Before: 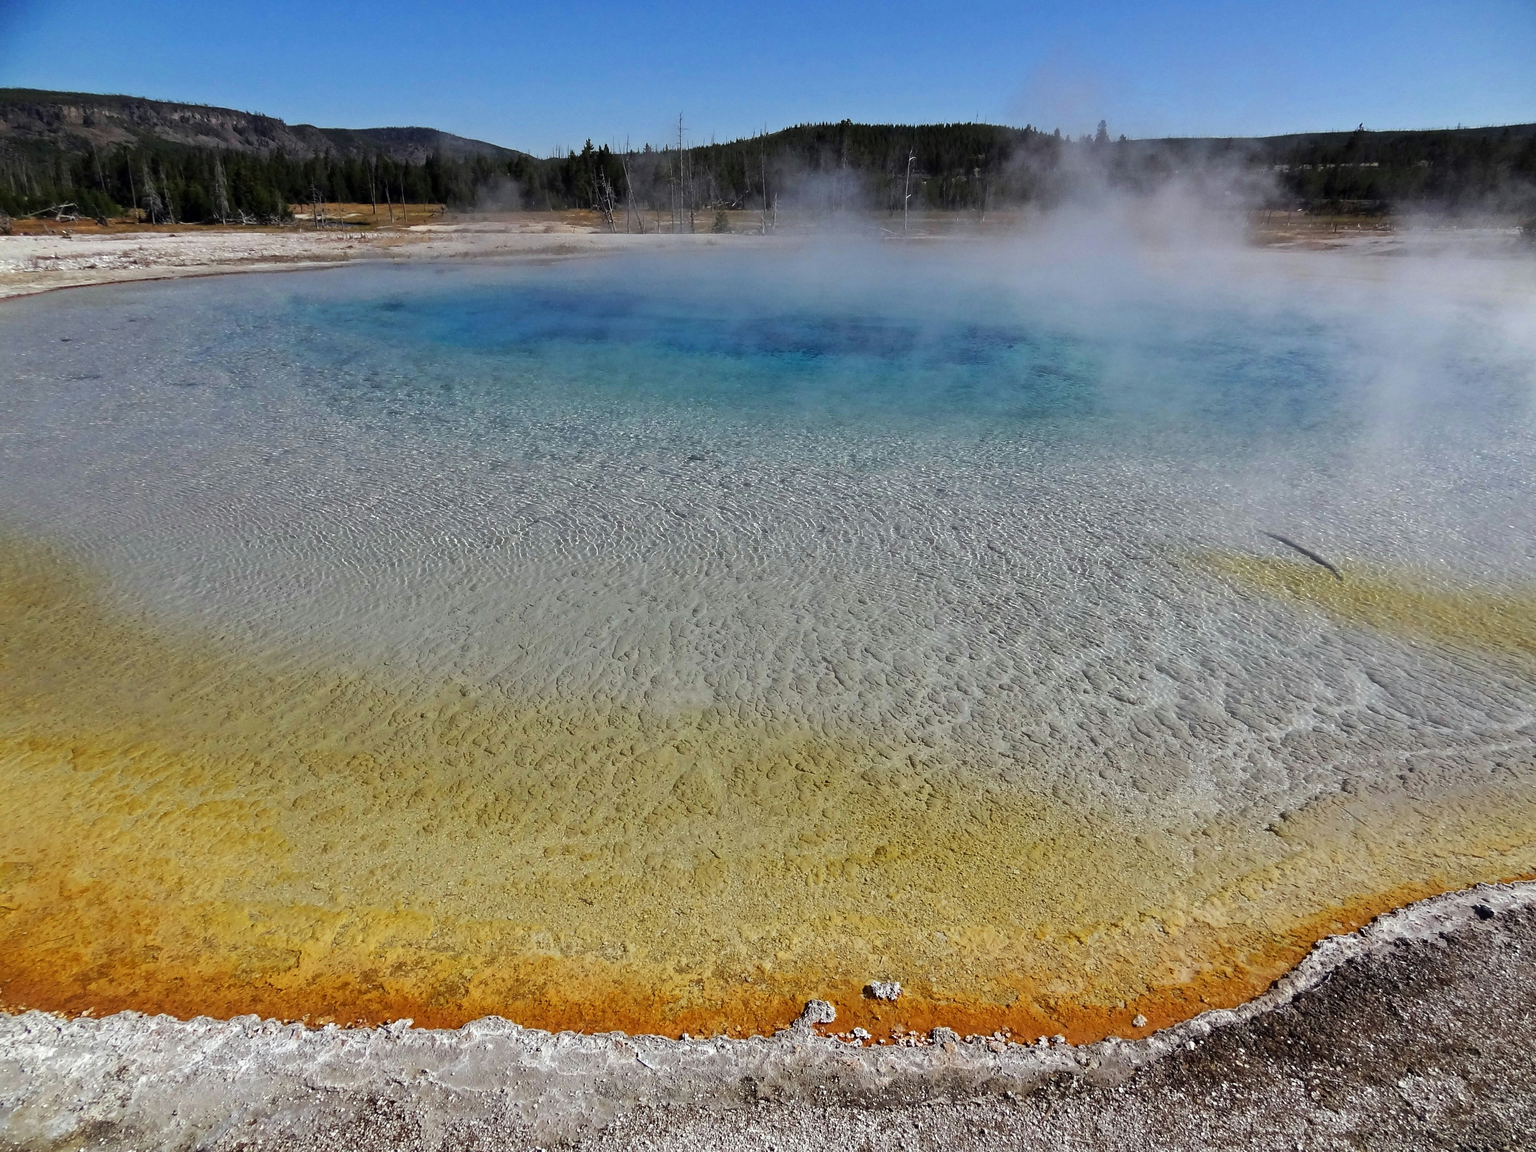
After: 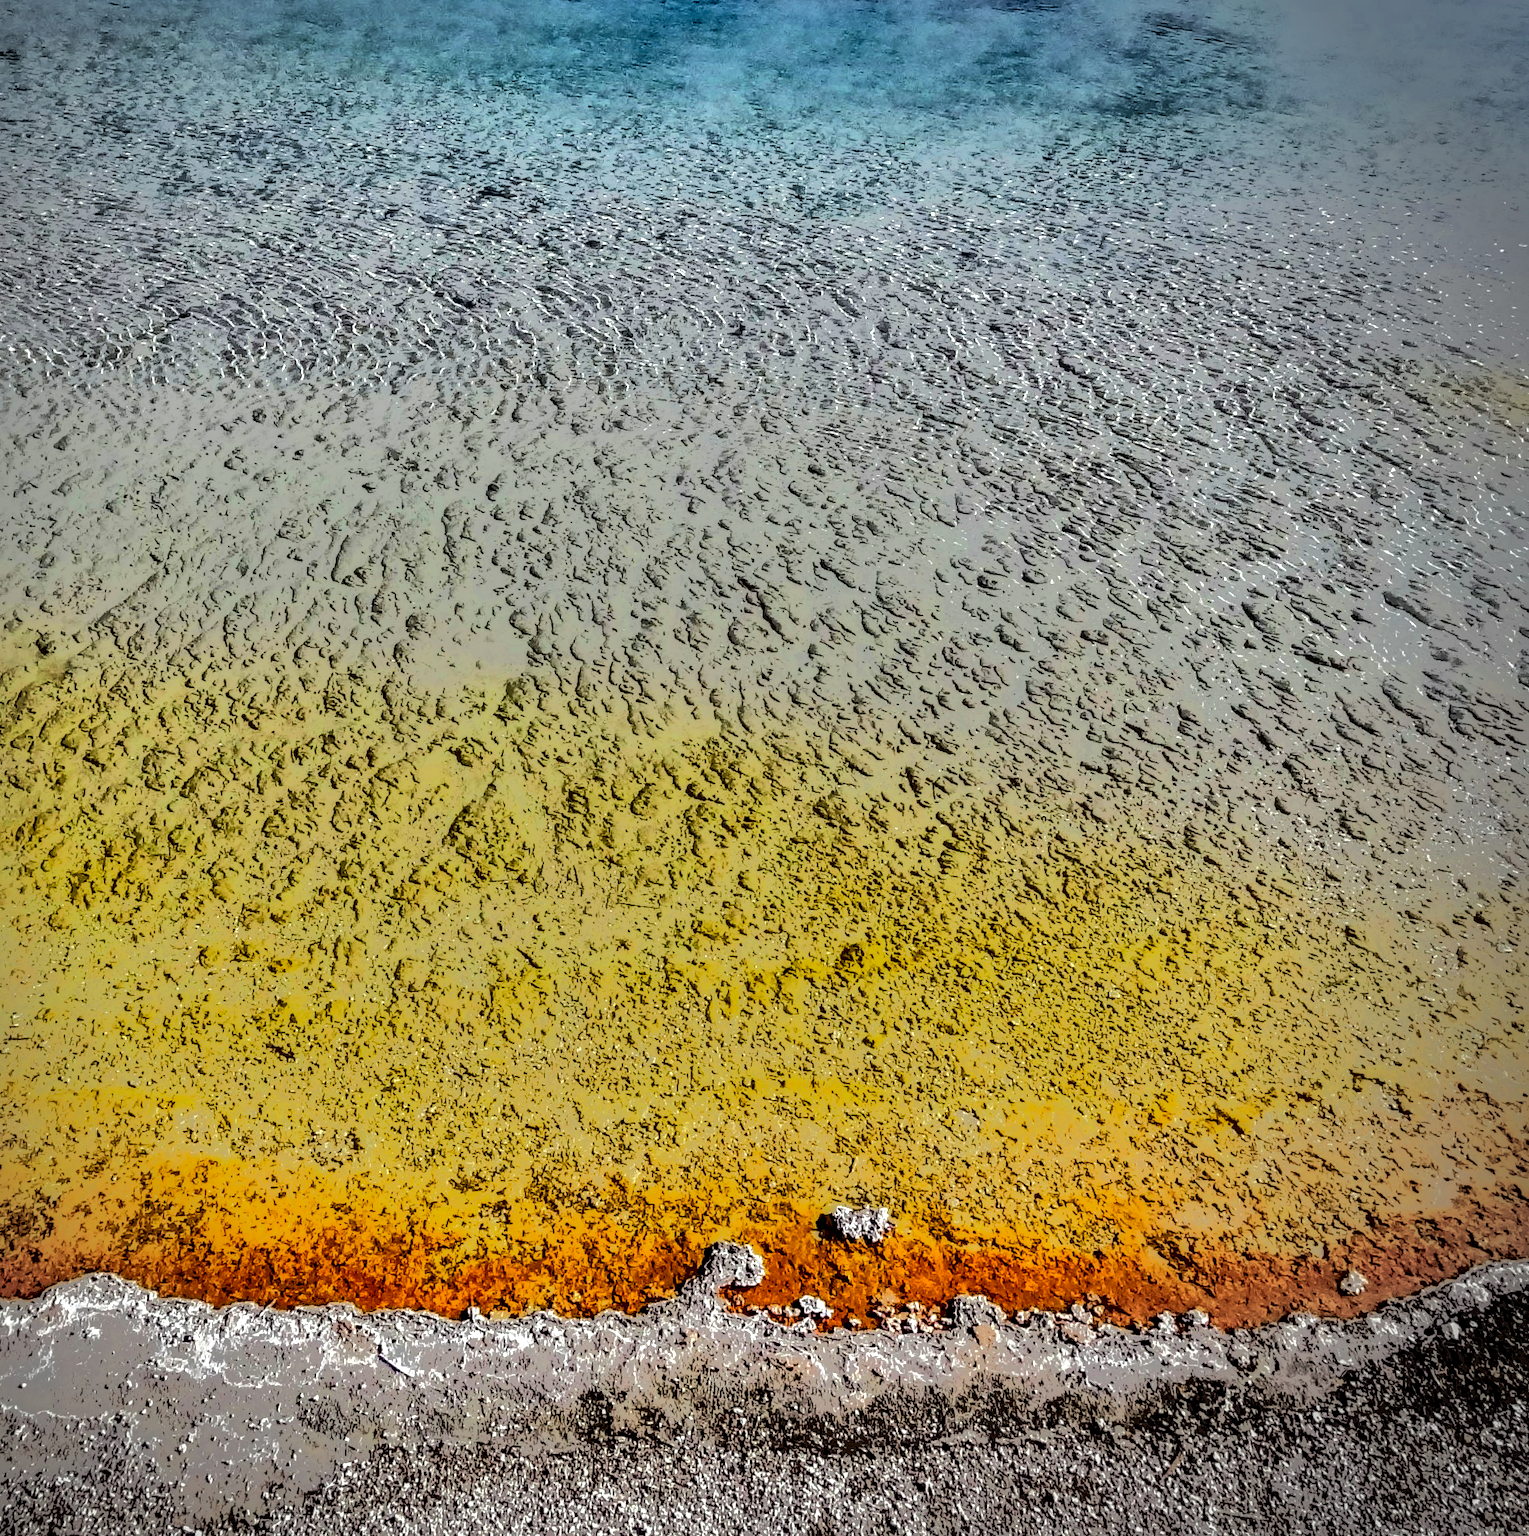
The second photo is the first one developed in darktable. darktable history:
contrast brightness saturation: contrast 0.407, brightness 0.098, saturation 0.213
vignetting: center (-0.117, -0.005), automatic ratio true
crop and rotate: left 28.747%, top 31.15%, right 19.827%
shadows and highlights: shadows -19.12, highlights -73.52
tone equalizer: -7 EV -0.657 EV, -6 EV 1.03 EV, -5 EV -0.436 EV, -4 EV 0.426 EV, -3 EV 0.412 EV, -2 EV 0.134 EV, -1 EV -0.165 EV, +0 EV -0.42 EV, edges refinement/feathering 500, mask exposure compensation -1.57 EV, preserve details no
local contrast: highlights 18%, detail 188%
